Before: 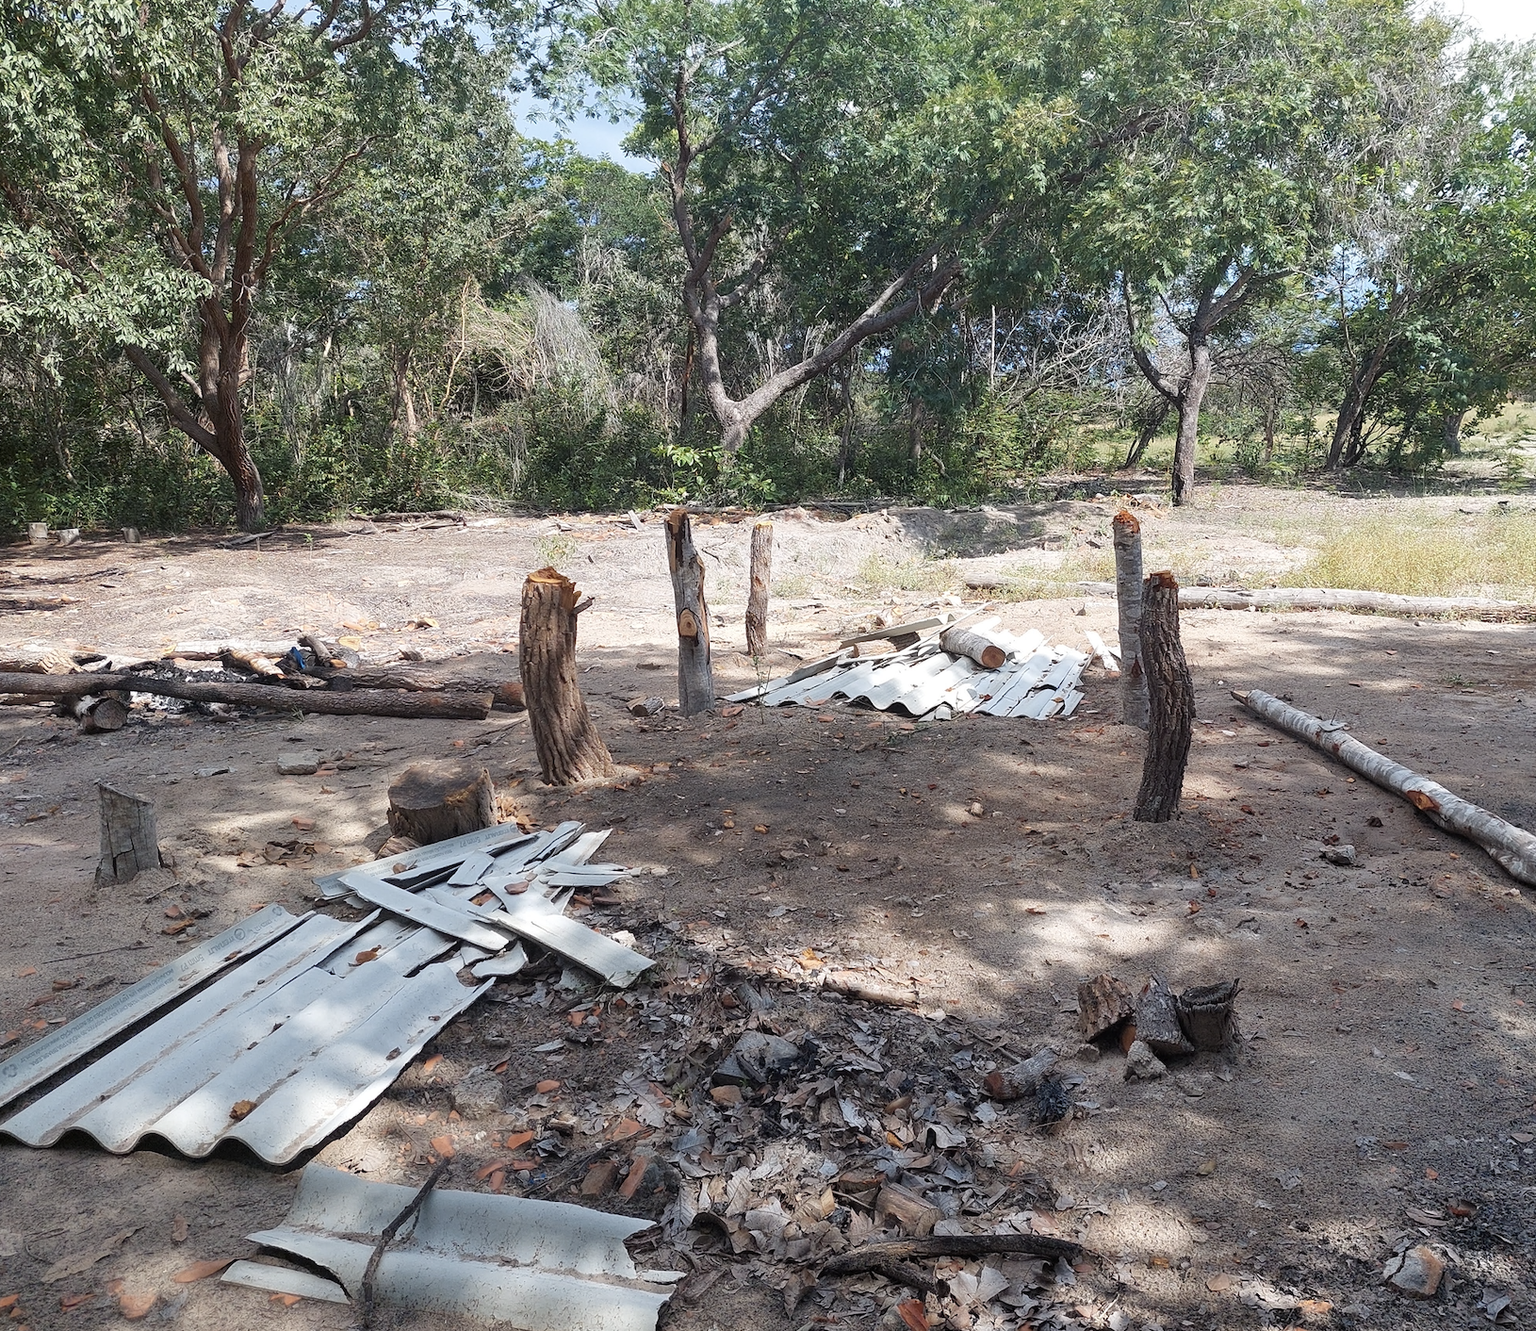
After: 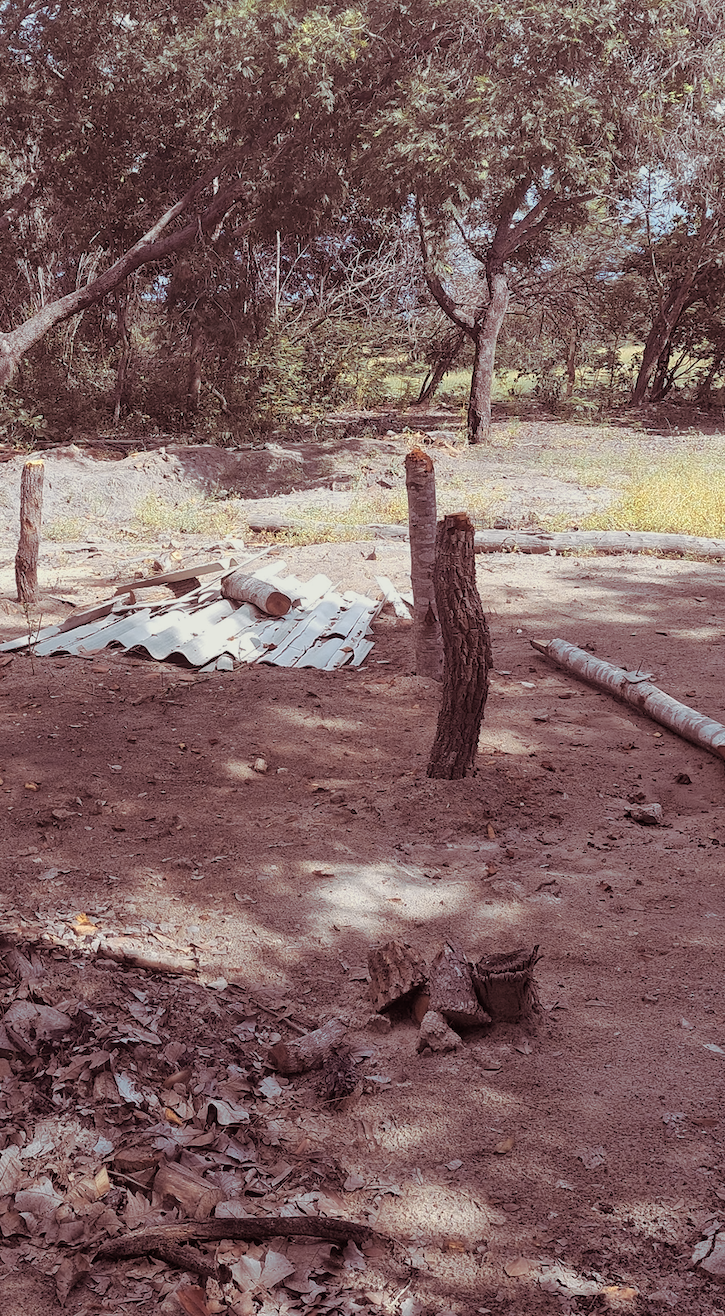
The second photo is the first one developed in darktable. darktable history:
crop: left 47.628%, top 6.643%, right 7.874%
color zones: curves: ch0 [(0.004, 0.306) (0.107, 0.448) (0.252, 0.656) (0.41, 0.398) (0.595, 0.515) (0.768, 0.628)]; ch1 [(0.07, 0.323) (0.151, 0.452) (0.252, 0.608) (0.346, 0.221) (0.463, 0.189) (0.61, 0.368) (0.735, 0.395) (0.921, 0.412)]; ch2 [(0, 0.476) (0.132, 0.512) (0.243, 0.512) (0.397, 0.48) (0.522, 0.376) (0.634, 0.536) (0.761, 0.46)]
split-toning: on, module defaults
tone equalizer: -8 EV 0.25 EV, -7 EV 0.417 EV, -6 EV 0.417 EV, -5 EV 0.25 EV, -3 EV -0.25 EV, -2 EV -0.417 EV, -1 EV -0.417 EV, +0 EV -0.25 EV, edges refinement/feathering 500, mask exposure compensation -1.57 EV, preserve details guided filter
